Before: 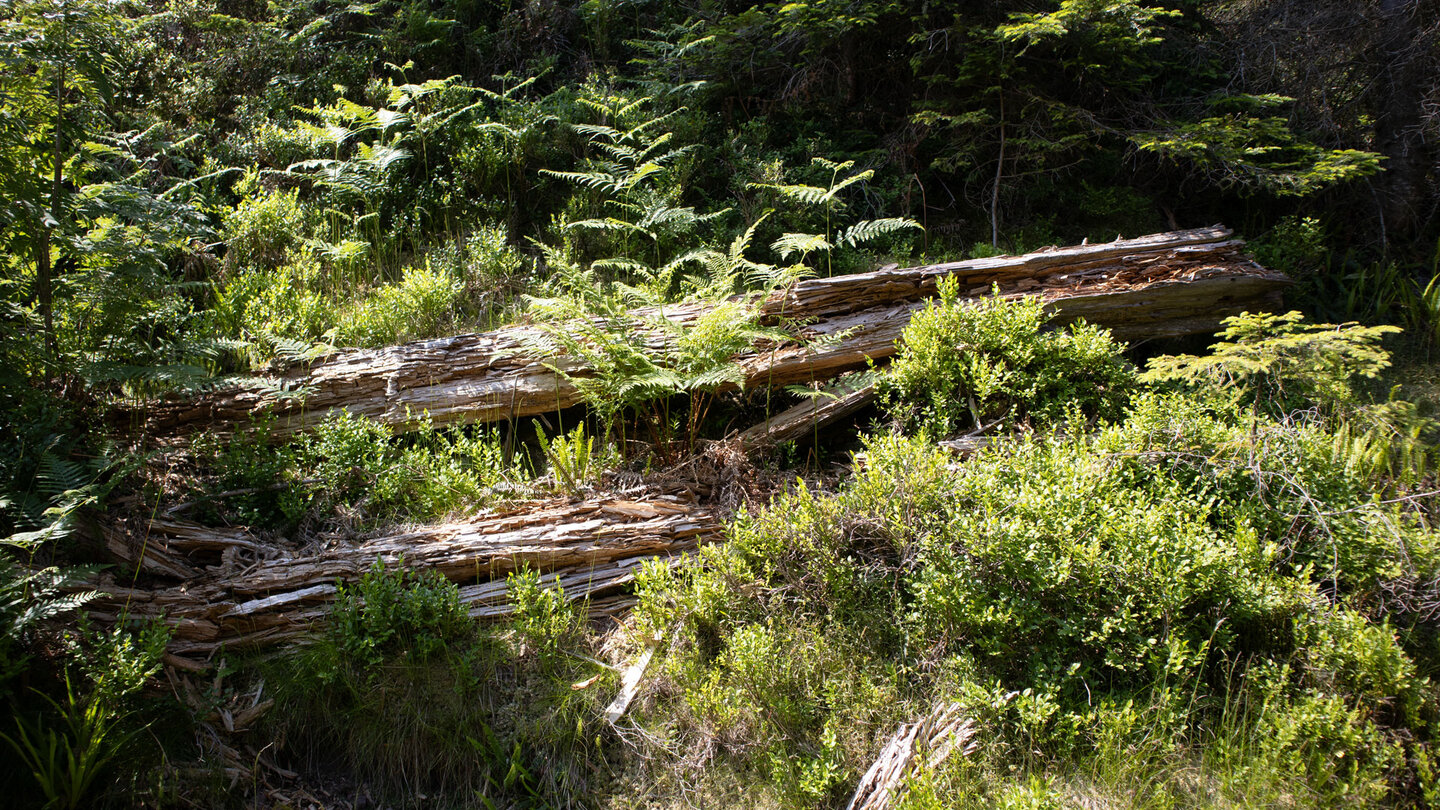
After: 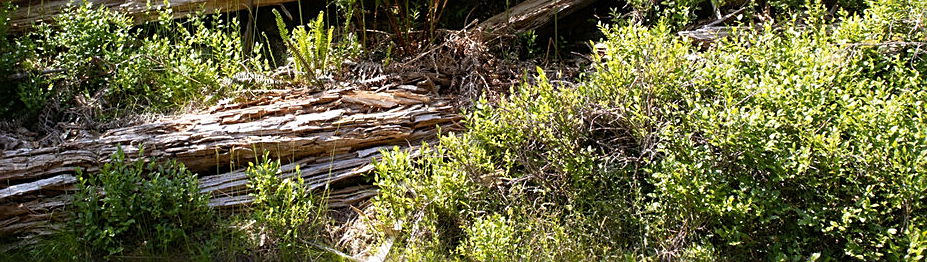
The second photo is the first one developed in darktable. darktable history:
sharpen: radius 1.934
crop: left 18.111%, top 50.685%, right 17.463%, bottom 16.921%
